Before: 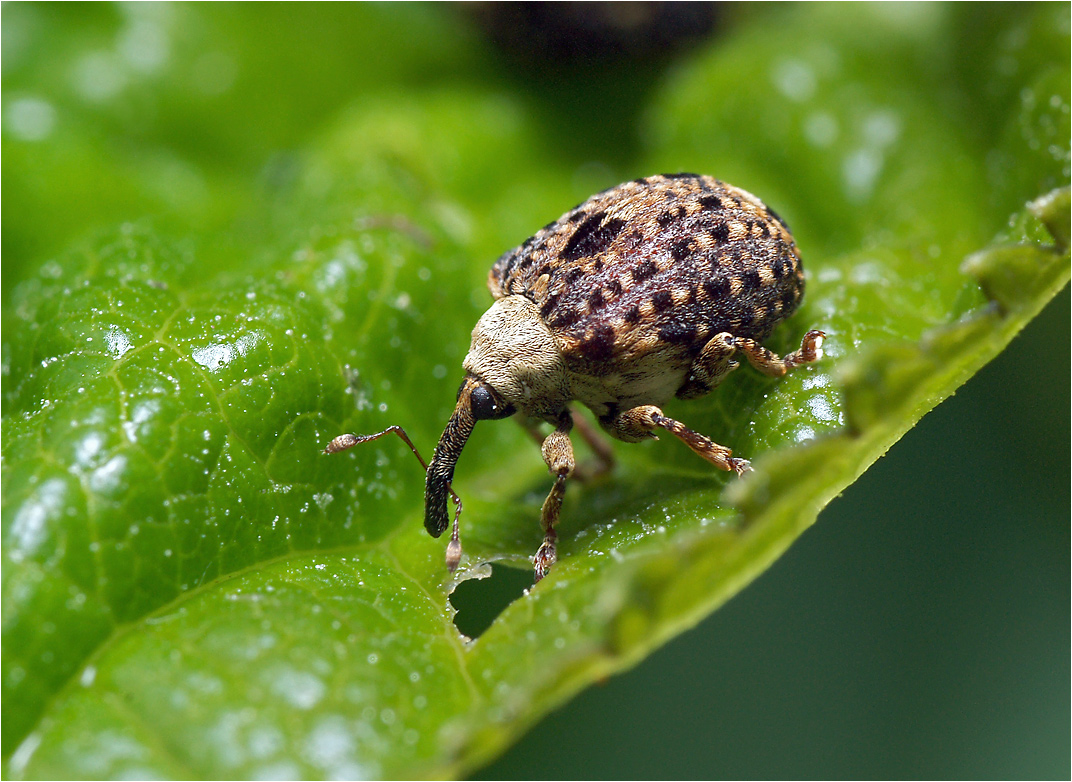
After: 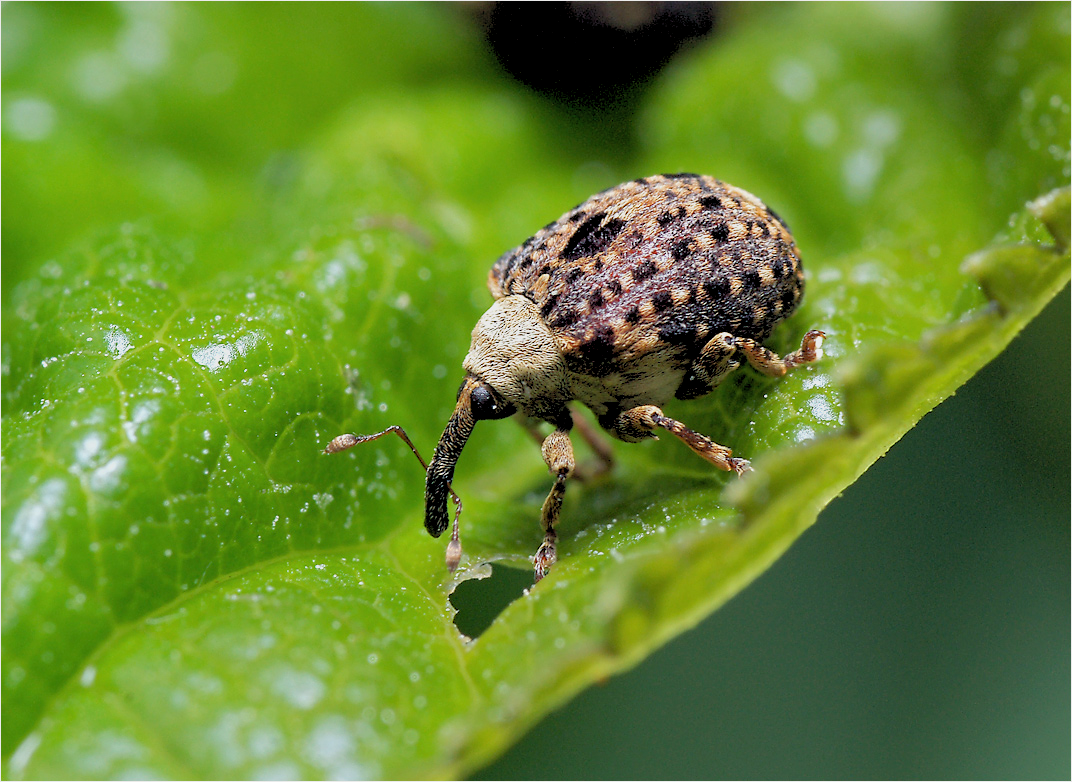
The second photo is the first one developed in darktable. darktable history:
rgb levels: preserve colors sum RGB, levels [[0.038, 0.433, 0.934], [0, 0.5, 1], [0, 0.5, 1]]
color correction: saturation 0.99
